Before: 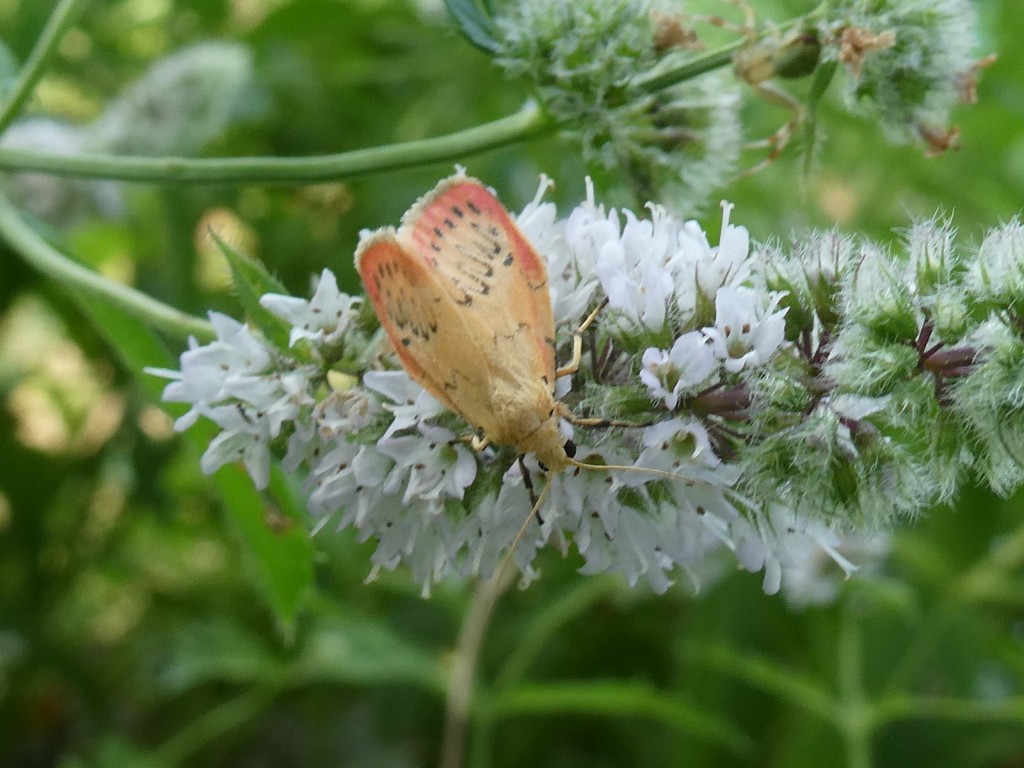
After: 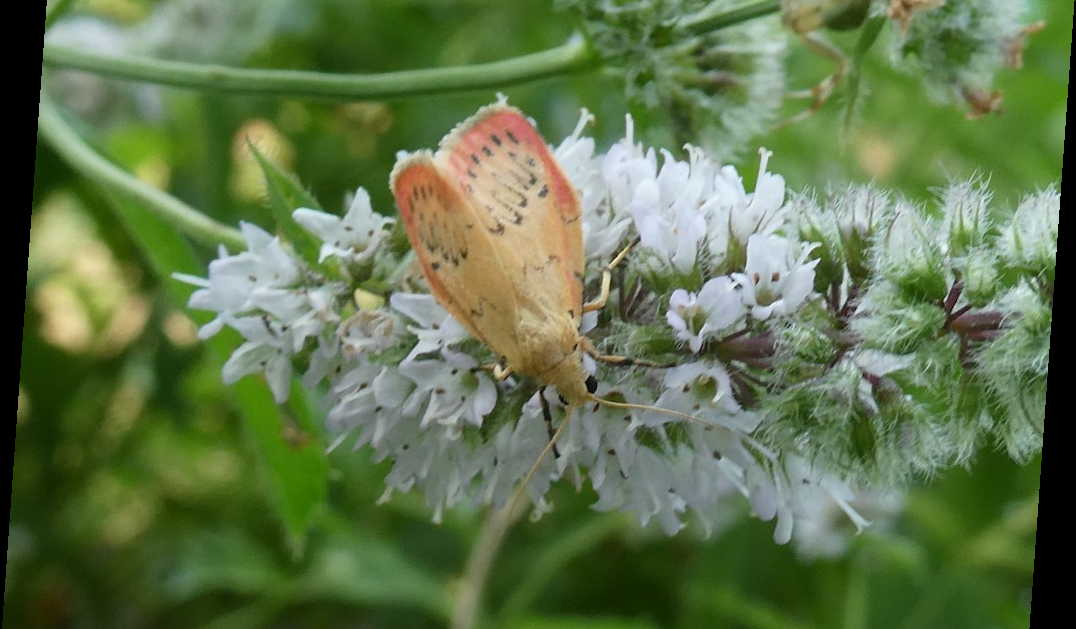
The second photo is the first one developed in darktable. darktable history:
crop and rotate: top 12.5%, bottom 12.5%
rotate and perspective: rotation 4.1°, automatic cropping off
